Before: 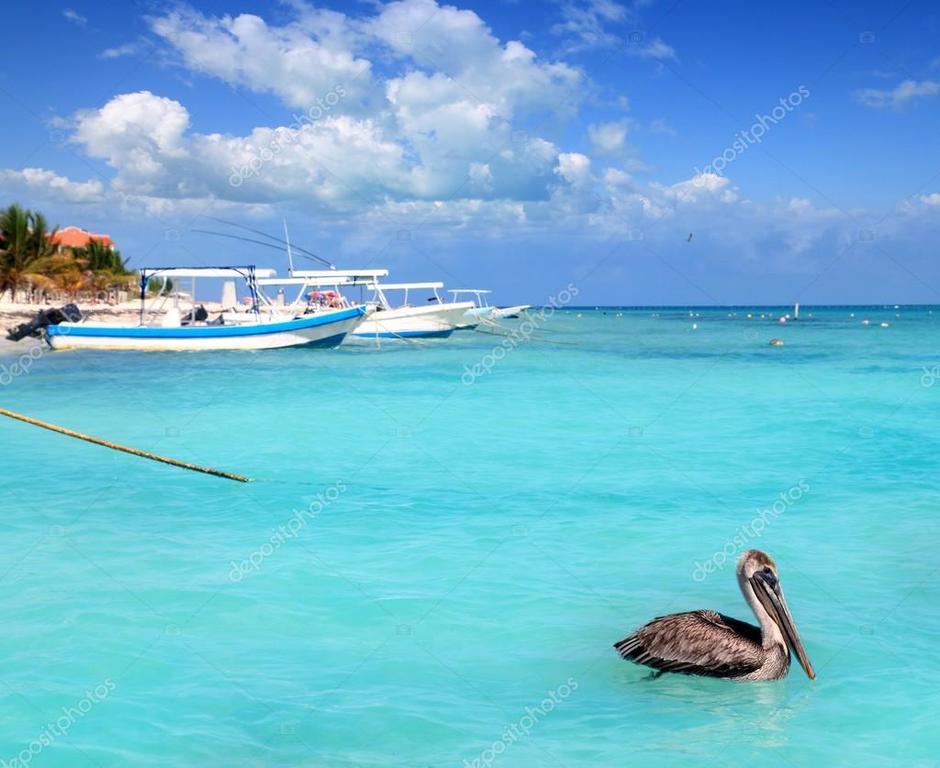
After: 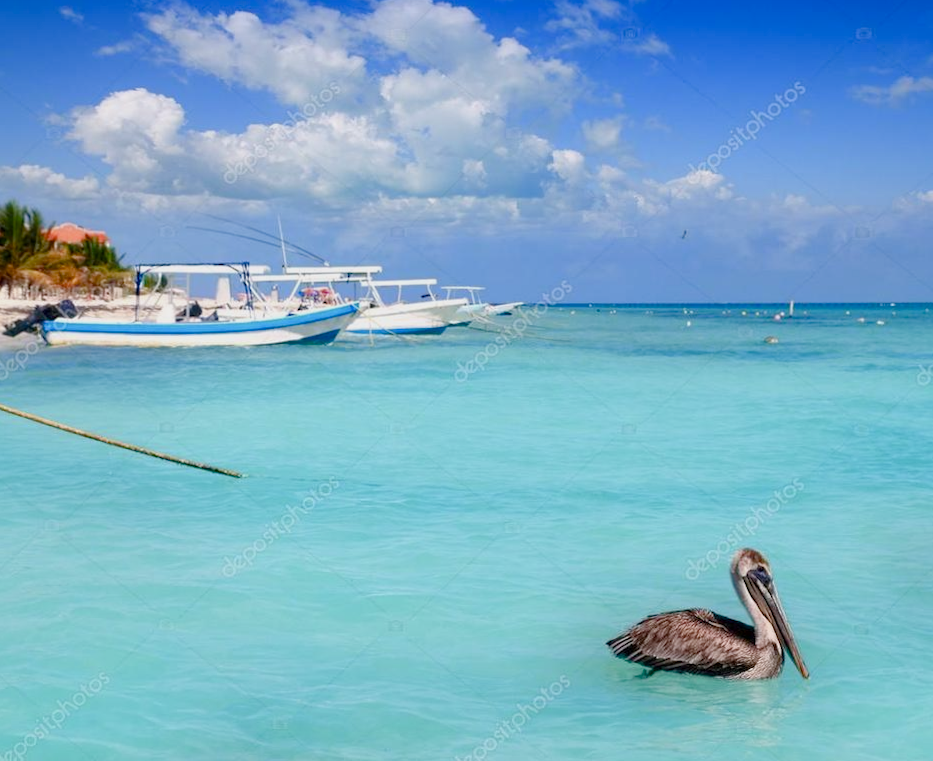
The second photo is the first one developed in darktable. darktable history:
rotate and perspective: rotation 0.192°, lens shift (horizontal) -0.015, crop left 0.005, crop right 0.996, crop top 0.006, crop bottom 0.99
color balance rgb: shadows lift › chroma 1%, shadows lift › hue 113°, highlights gain › chroma 0.2%, highlights gain › hue 333°, perceptual saturation grading › global saturation 20%, perceptual saturation grading › highlights -50%, perceptual saturation grading › shadows 25%, contrast -10%
